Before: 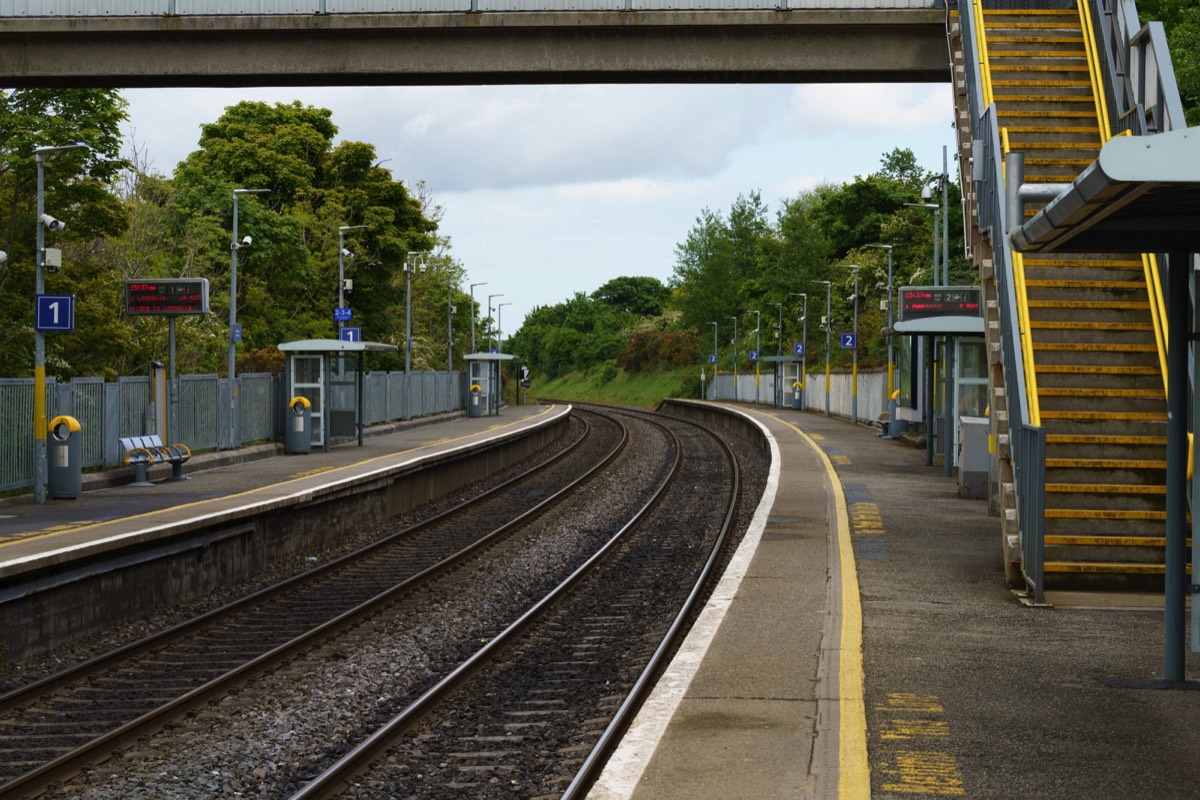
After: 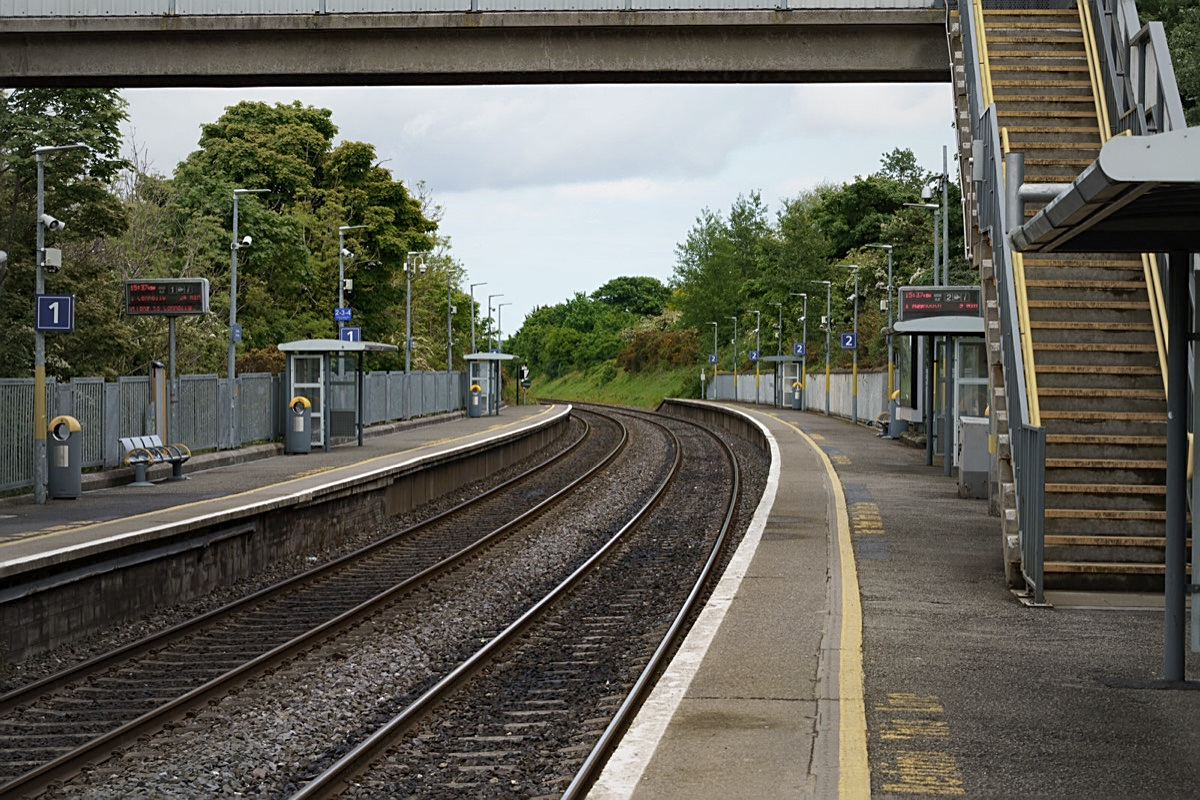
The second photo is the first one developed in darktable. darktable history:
sharpen: on, module defaults
vignetting: fall-off start 18.21%, fall-off radius 137.95%, brightness -0.207, center (-0.078, 0.066), width/height ratio 0.62, shape 0.59
